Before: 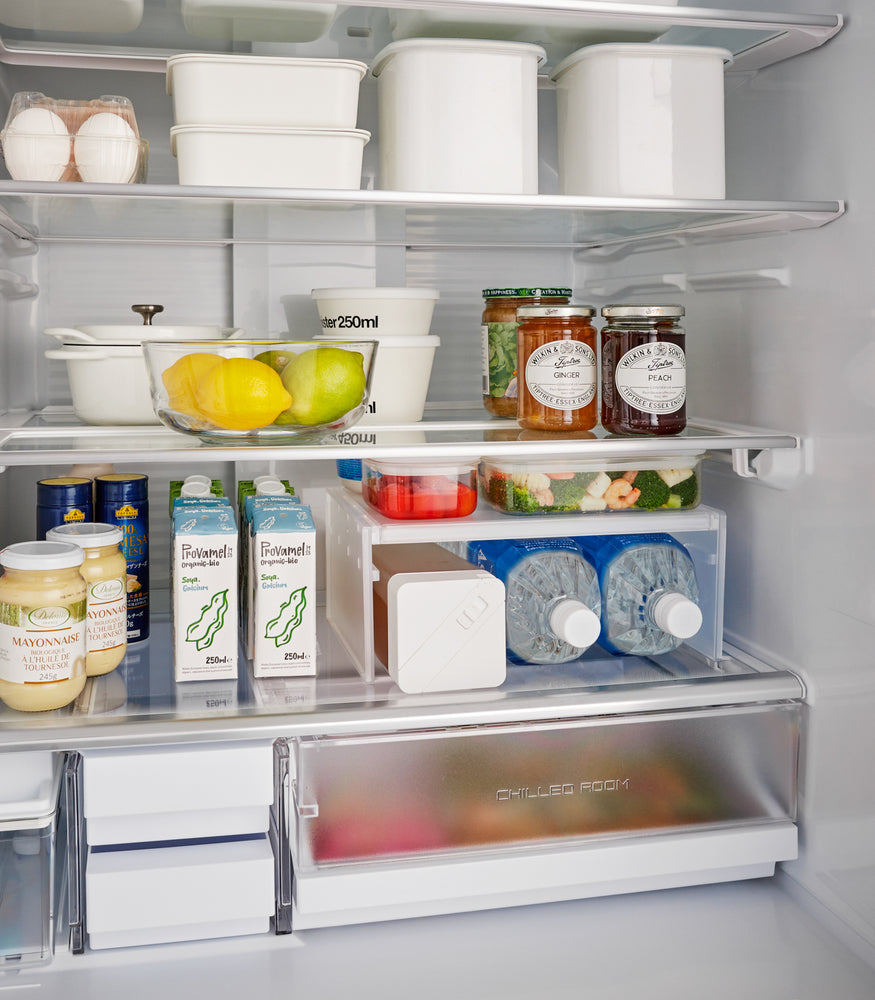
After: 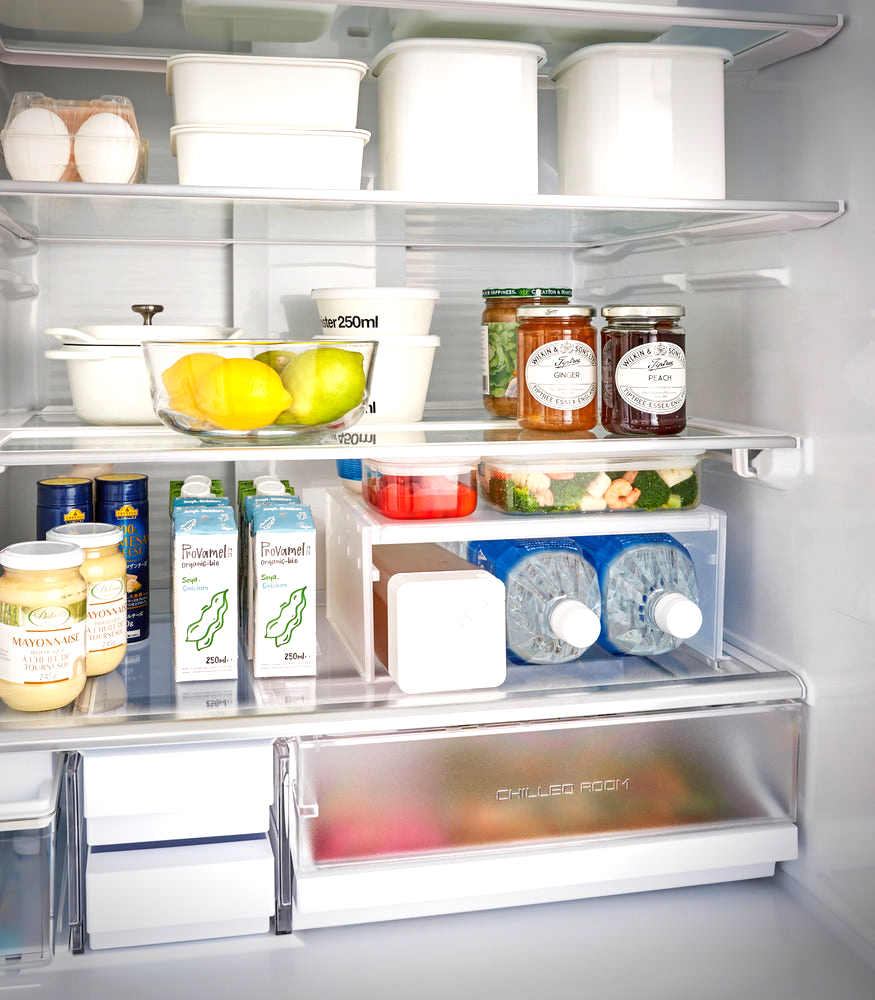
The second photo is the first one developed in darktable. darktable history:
exposure: exposure 0.6 EV, compensate highlight preservation false
vignetting: fall-off start 88.53%, fall-off radius 44.2%, saturation 0.376, width/height ratio 1.161
